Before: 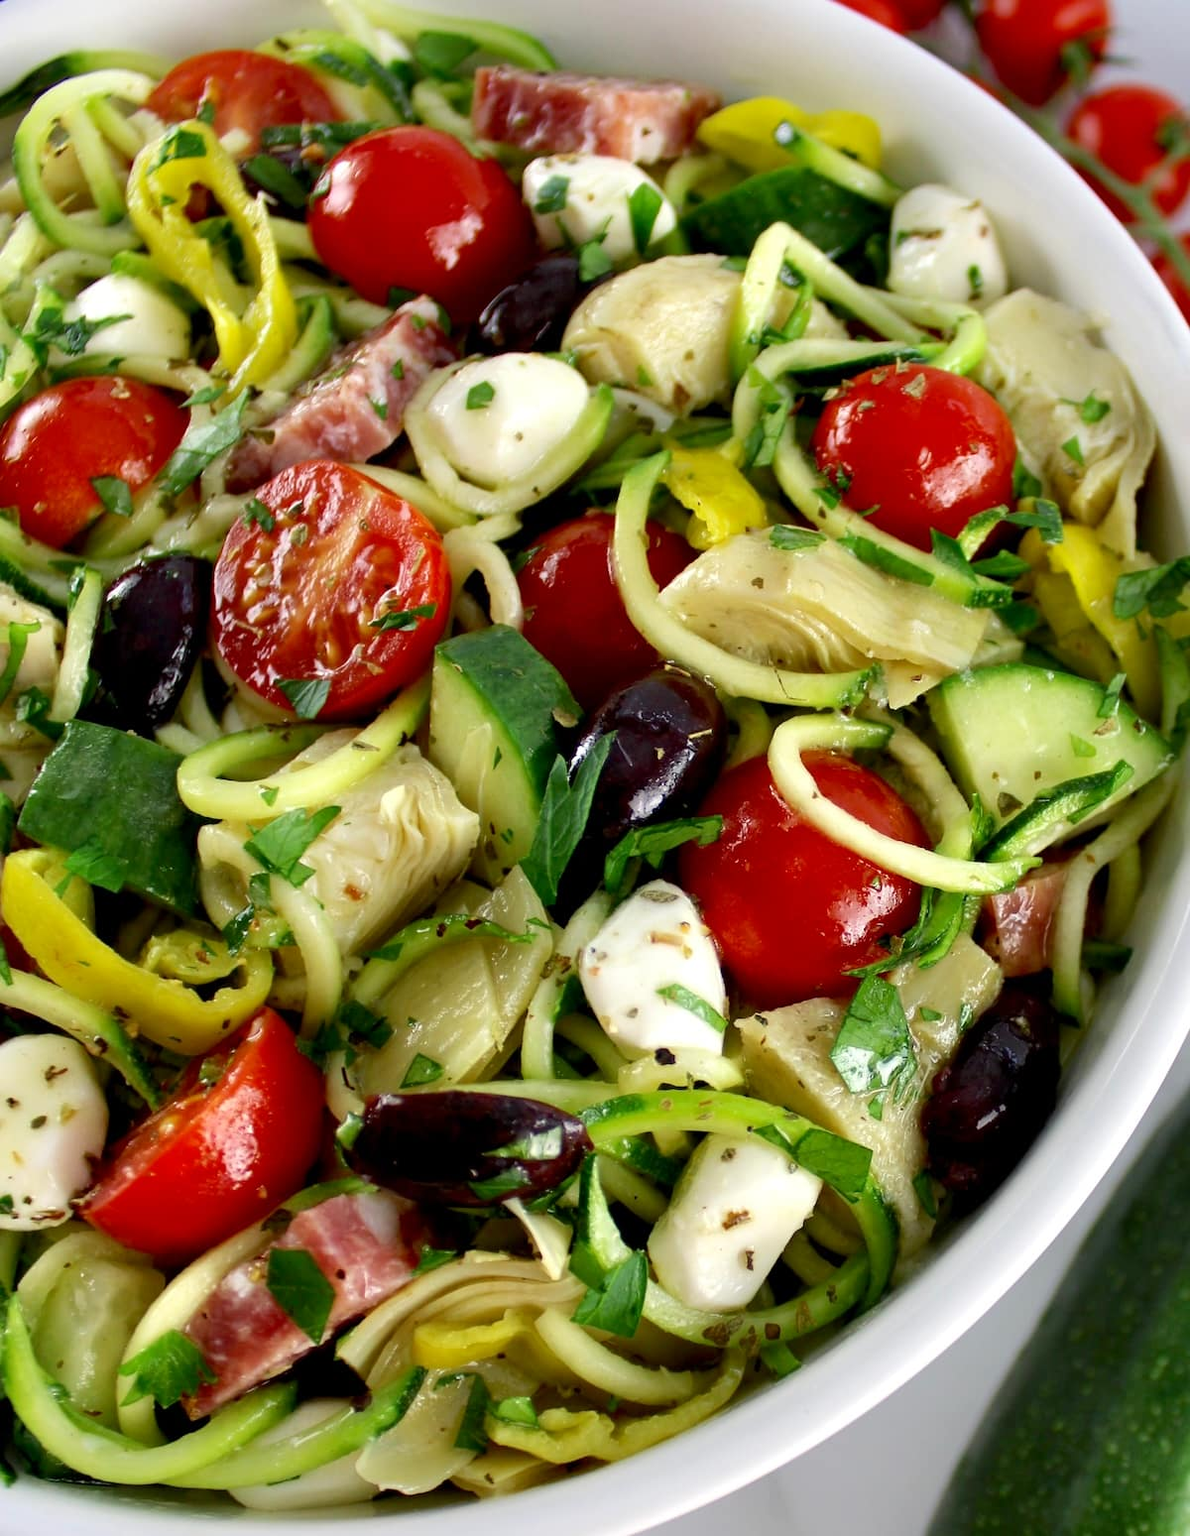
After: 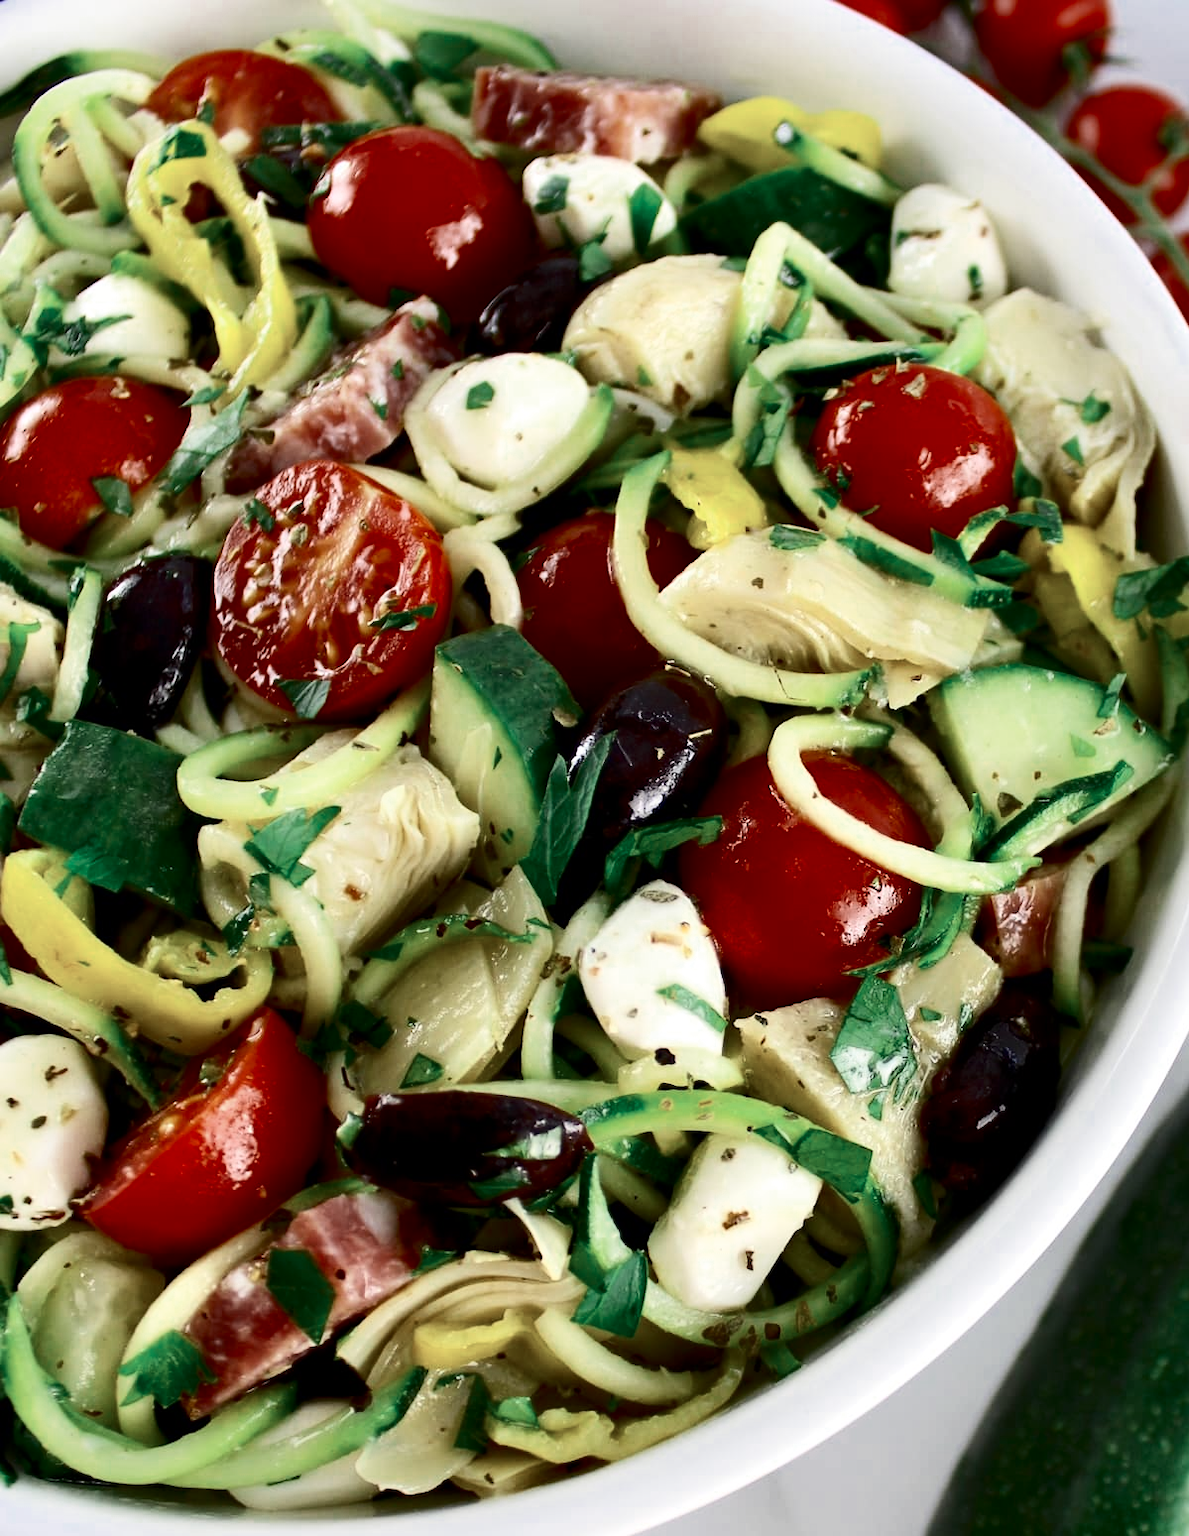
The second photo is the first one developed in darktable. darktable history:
contrast brightness saturation: contrast 0.285
color zones: curves: ch0 [(0, 0.5) (0.125, 0.4) (0.25, 0.5) (0.375, 0.4) (0.5, 0.4) (0.625, 0.35) (0.75, 0.35) (0.875, 0.5)]; ch1 [(0, 0.35) (0.125, 0.45) (0.25, 0.35) (0.375, 0.35) (0.5, 0.35) (0.625, 0.35) (0.75, 0.45) (0.875, 0.35)]; ch2 [(0, 0.6) (0.125, 0.5) (0.25, 0.5) (0.375, 0.6) (0.5, 0.6) (0.625, 0.5) (0.75, 0.5) (0.875, 0.5)]
